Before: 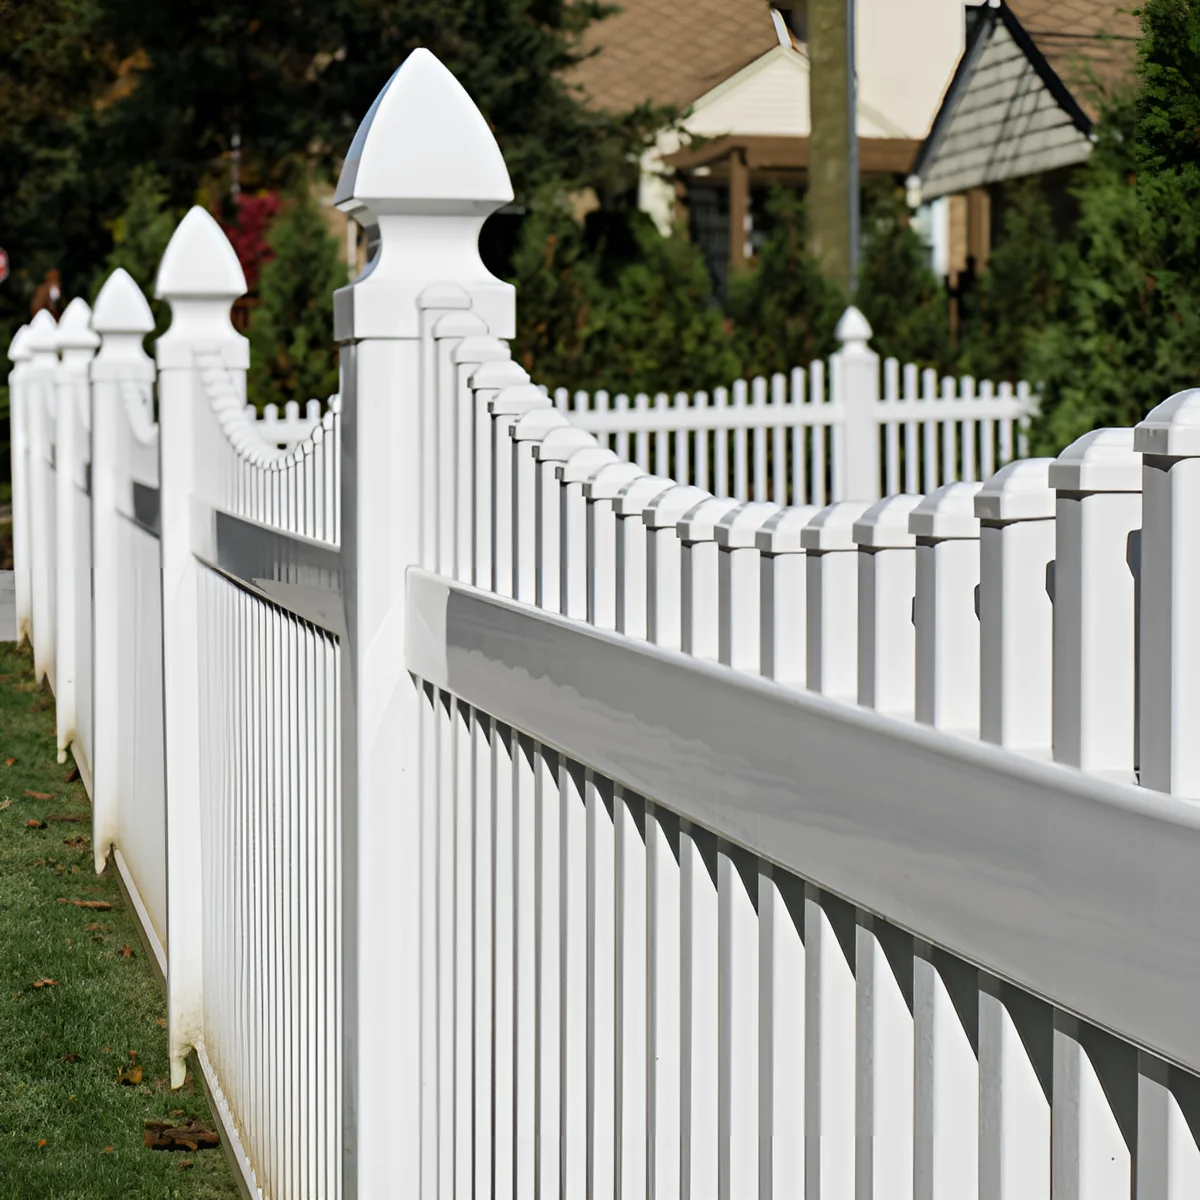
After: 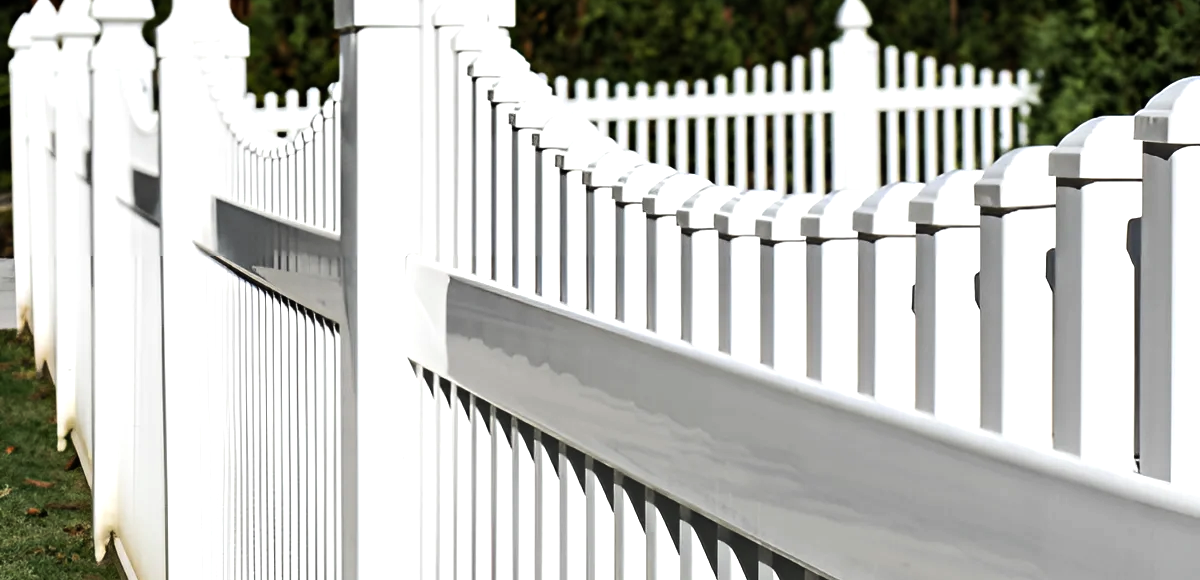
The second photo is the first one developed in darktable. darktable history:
tone equalizer: -8 EV -0.75 EV, -7 EV -0.7 EV, -6 EV -0.6 EV, -5 EV -0.4 EV, -3 EV 0.4 EV, -2 EV 0.6 EV, -1 EV 0.7 EV, +0 EV 0.75 EV, edges refinement/feathering 500, mask exposure compensation -1.57 EV, preserve details no
crop and rotate: top 26.056%, bottom 25.543%
white balance: emerald 1
